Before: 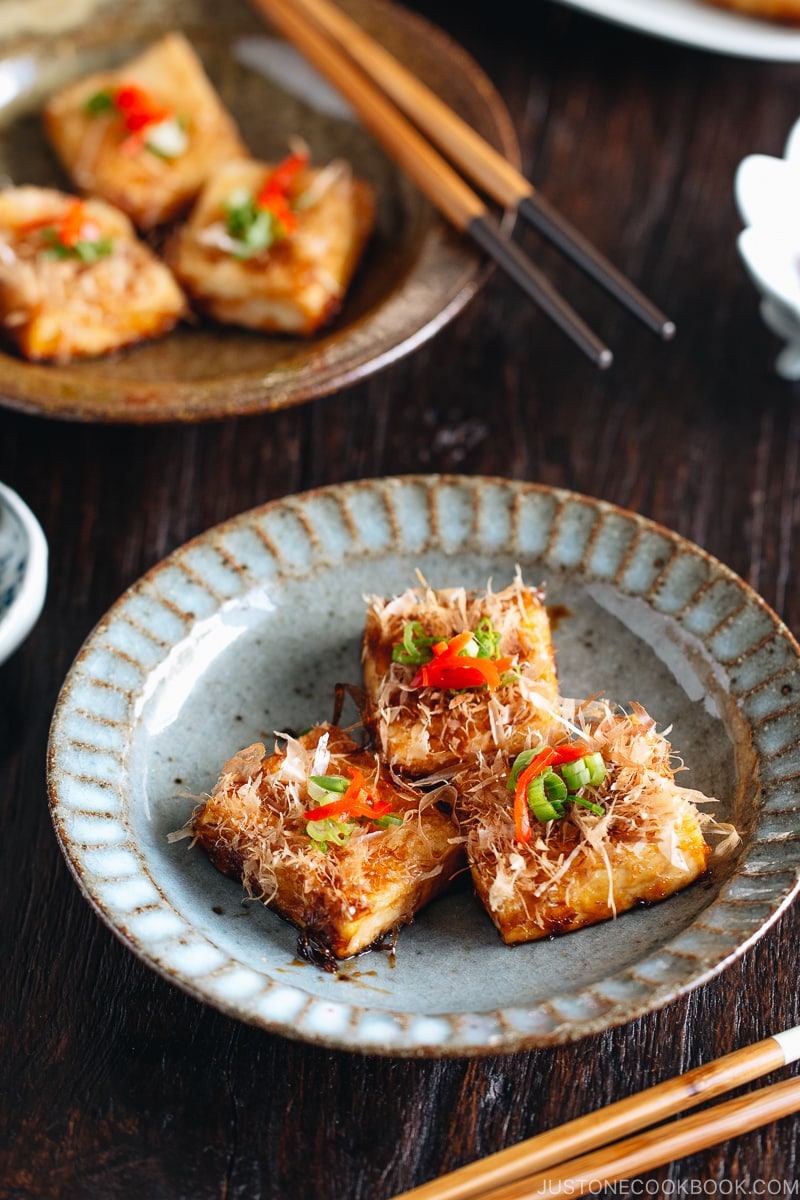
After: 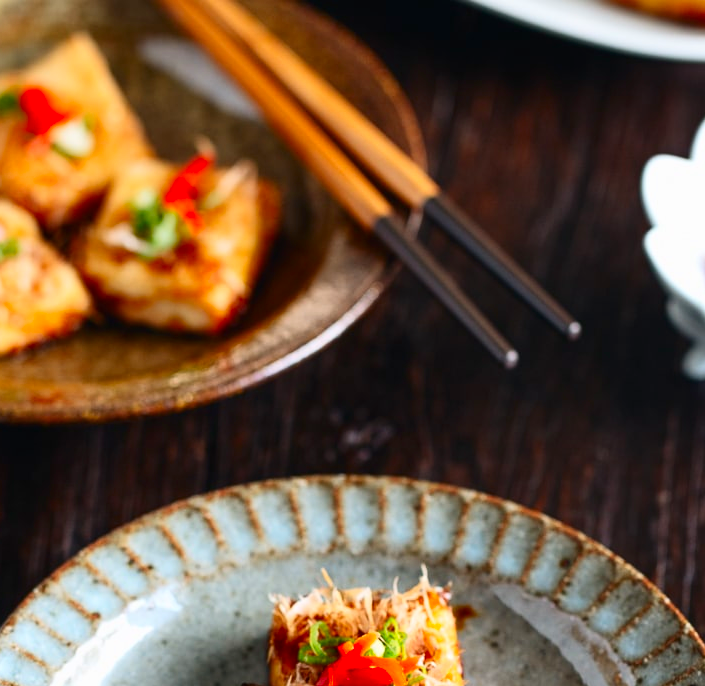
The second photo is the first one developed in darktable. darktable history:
crop and rotate: left 11.812%, bottom 42.776%
contrast brightness saturation: contrast 0.18, saturation 0.3
